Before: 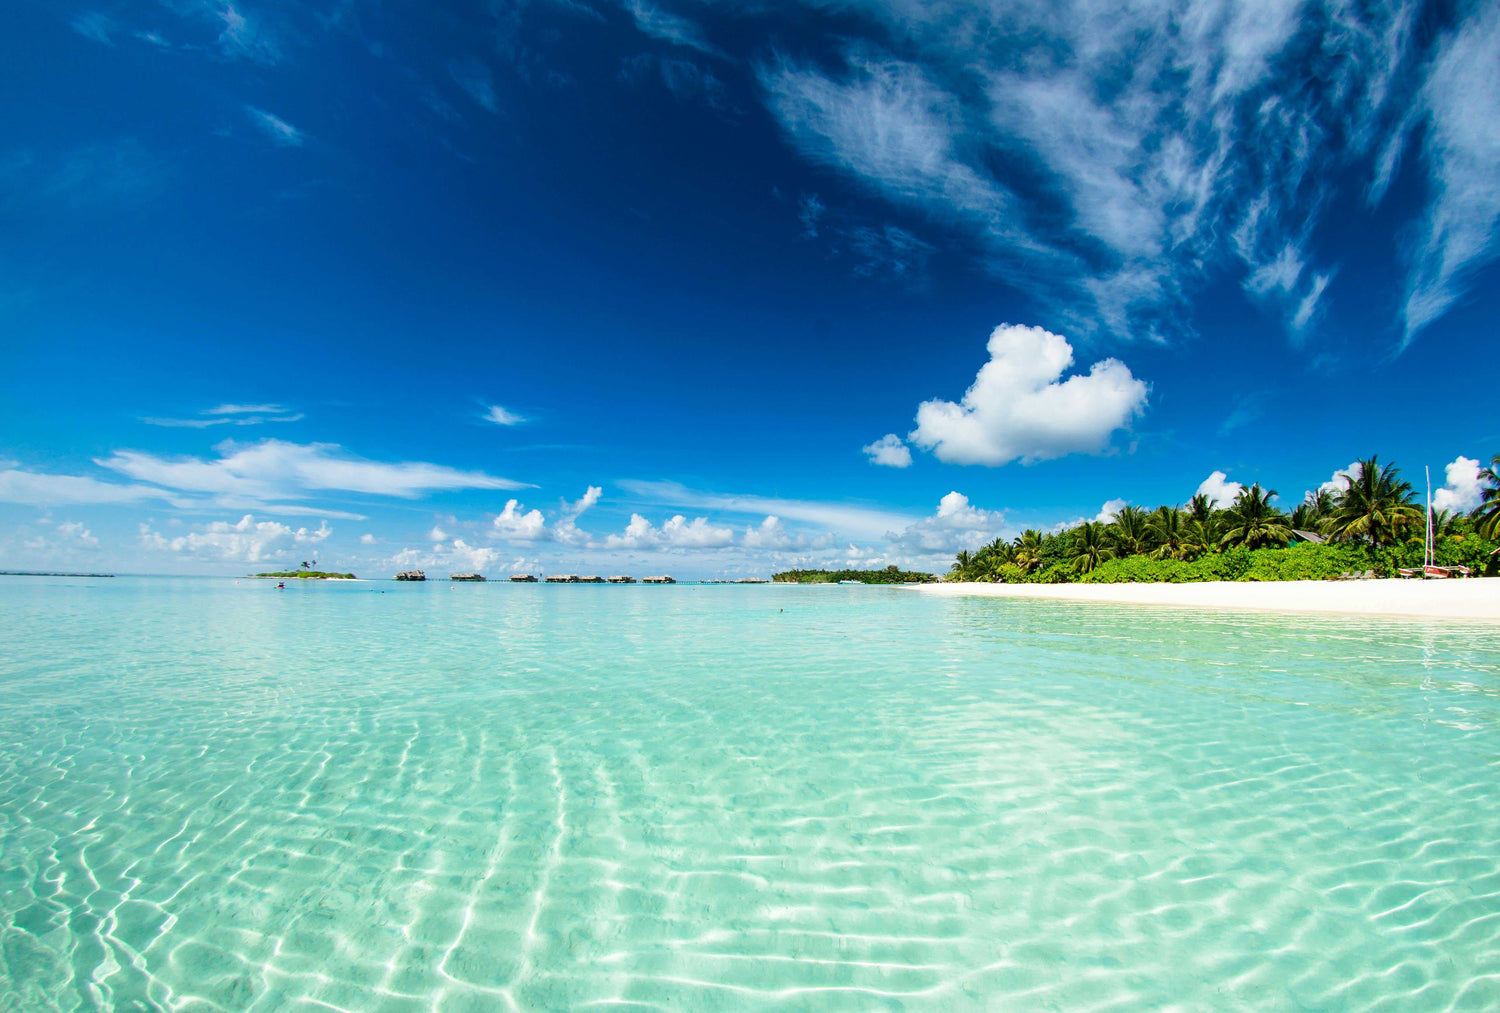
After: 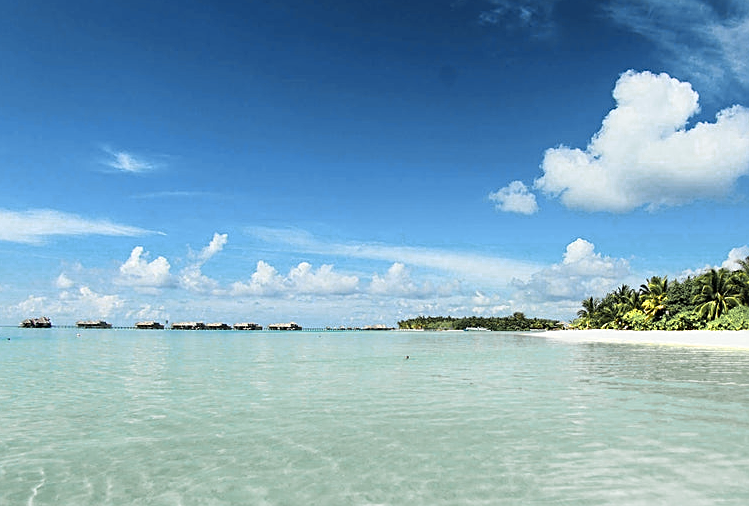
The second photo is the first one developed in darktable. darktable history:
sharpen: on, module defaults
crop: left 25%, top 25%, right 25%, bottom 25%
color zones: curves: ch0 [(0.004, 0.306) (0.107, 0.448) (0.252, 0.656) (0.41, 0.398) (0.595, 0.515) (0.768, 0.628)]; ch1 [(0.07, 0.323) (0.151, 0.452) (0.252, 0.608) (0.346, 0.221) (0.463, 0.189) (0.61, 0.368) (0.735, 0.395) (0.921, 0.412)]; ch2 [(0, 0.476) (0.132, 0.512) (0.243, 0.512) (0.397, 0.48) (0.522, 0.376) (0.634, 0.536) (0.761, 0.46)]
white balance: red 0.978, blue 0.999
